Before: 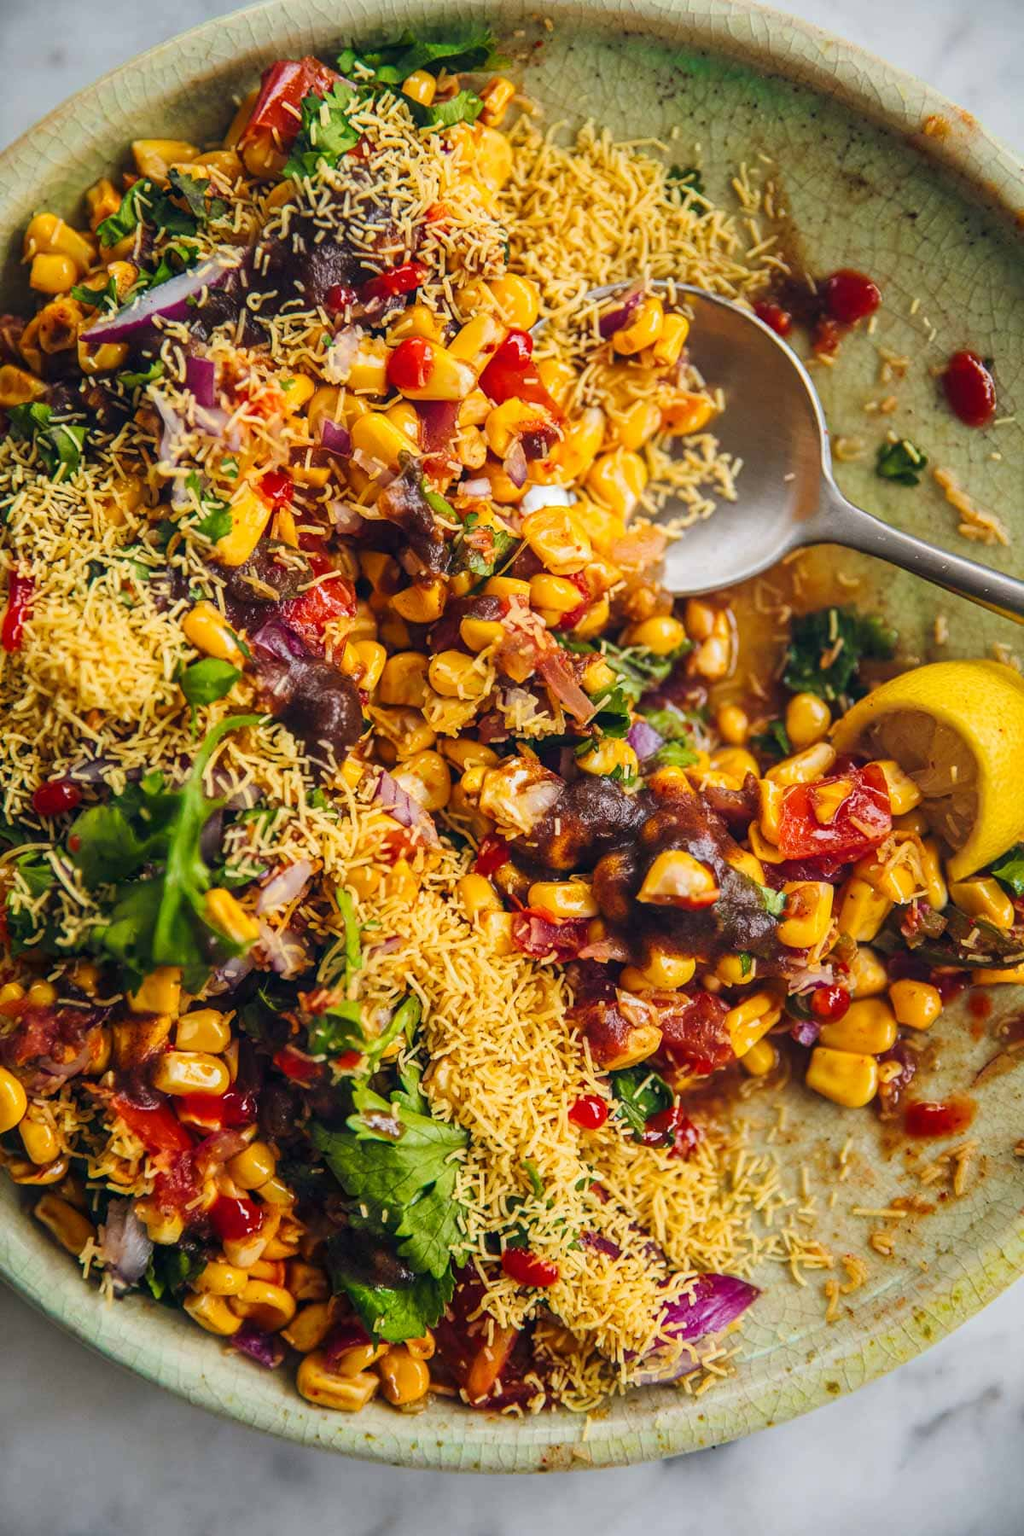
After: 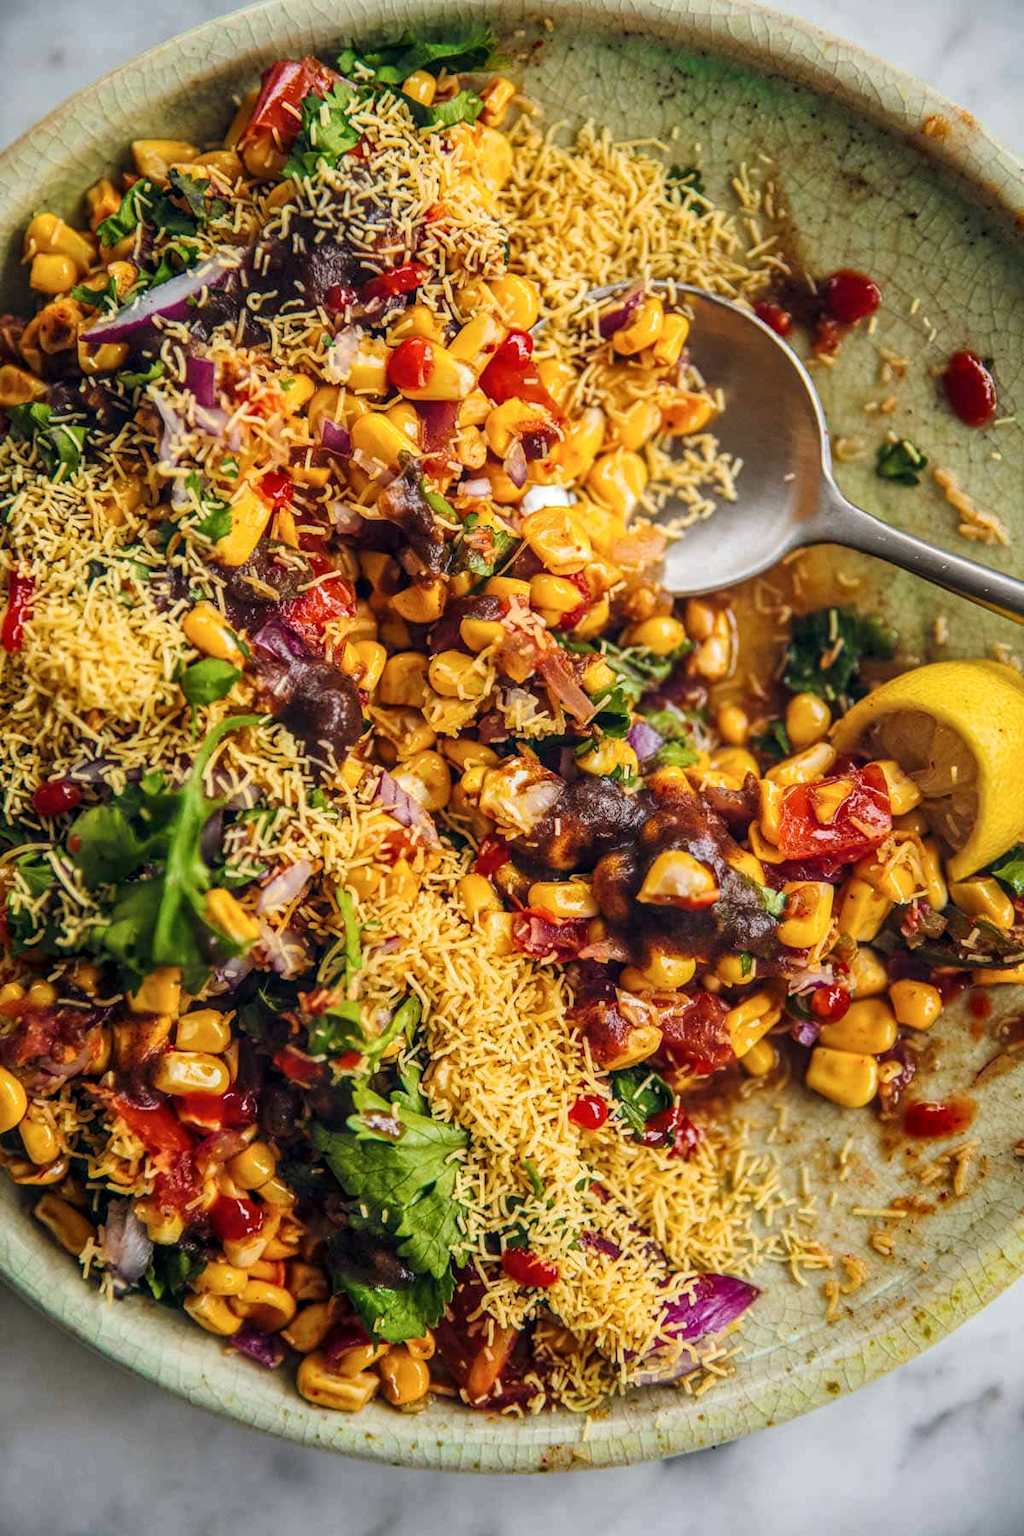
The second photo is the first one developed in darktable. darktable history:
local contrast: on, module defaults
contrast brightness saturation: contrast 0.01, saturation -0.05
